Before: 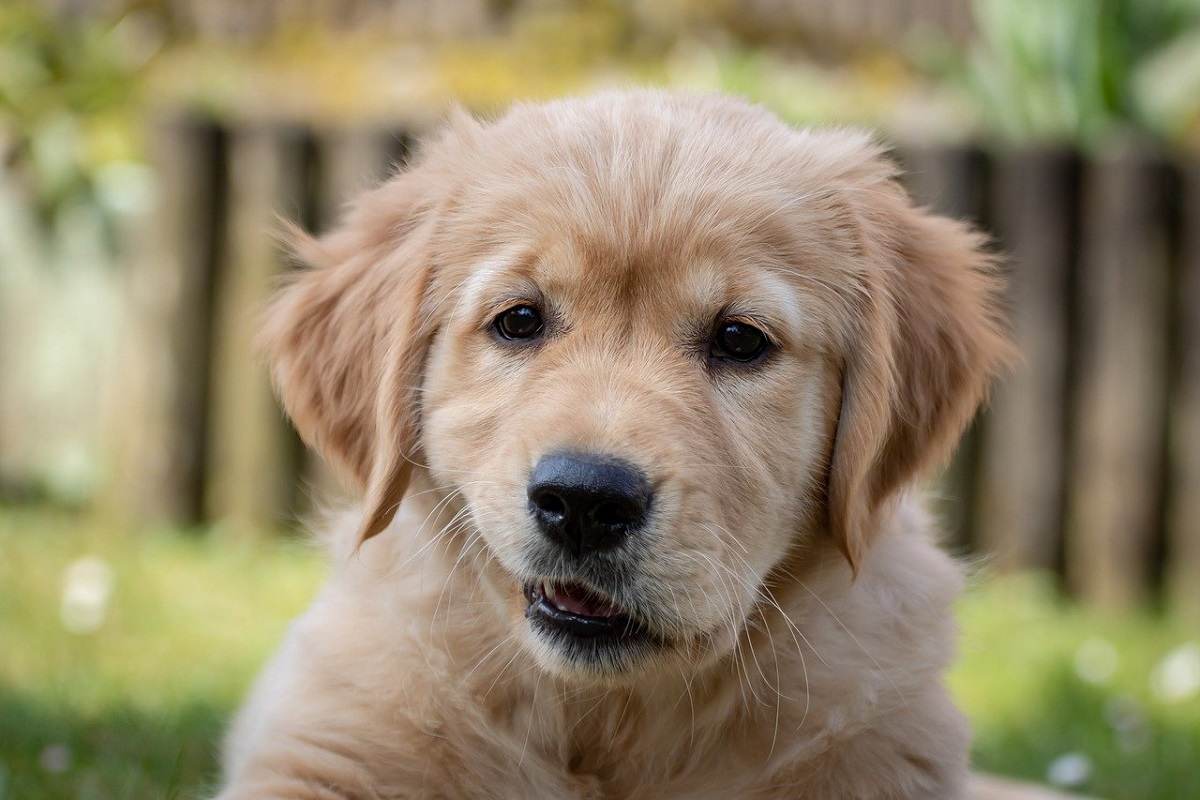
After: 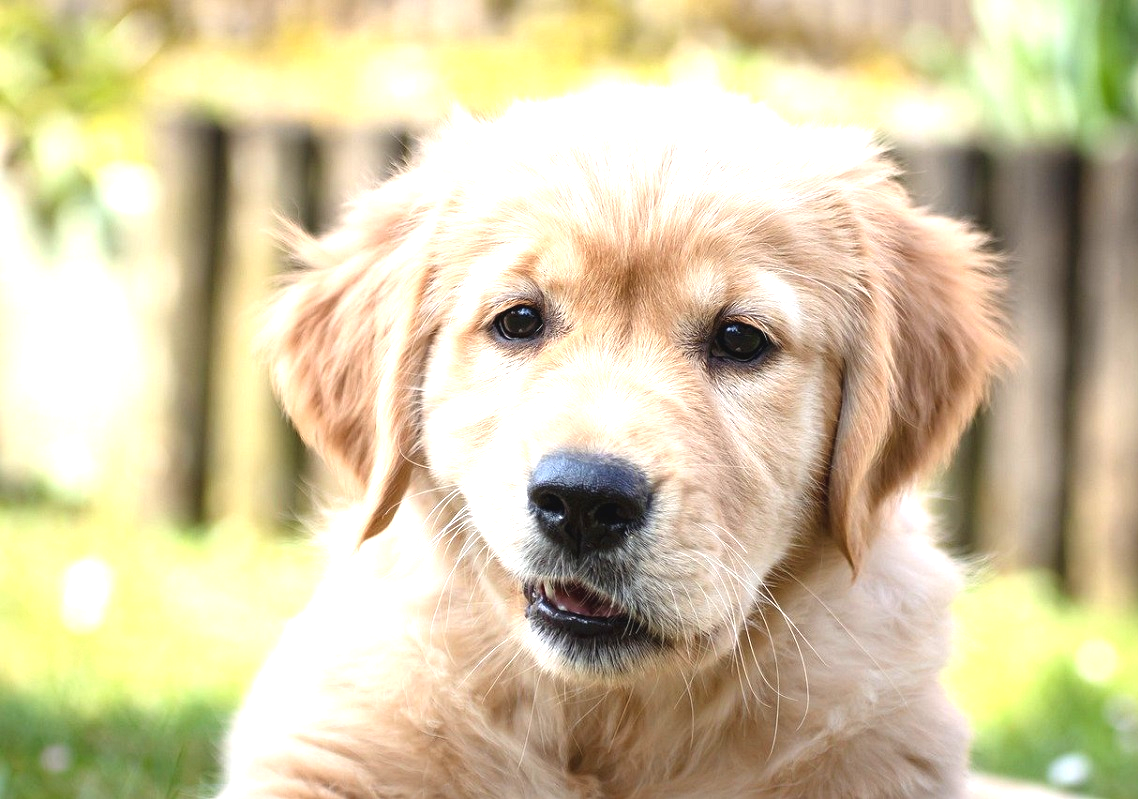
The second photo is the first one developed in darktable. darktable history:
crop and rotate: right 5.167%
exposure: black level correction -0.002, exposure 1.35 EV, compensate highlight preservation false
